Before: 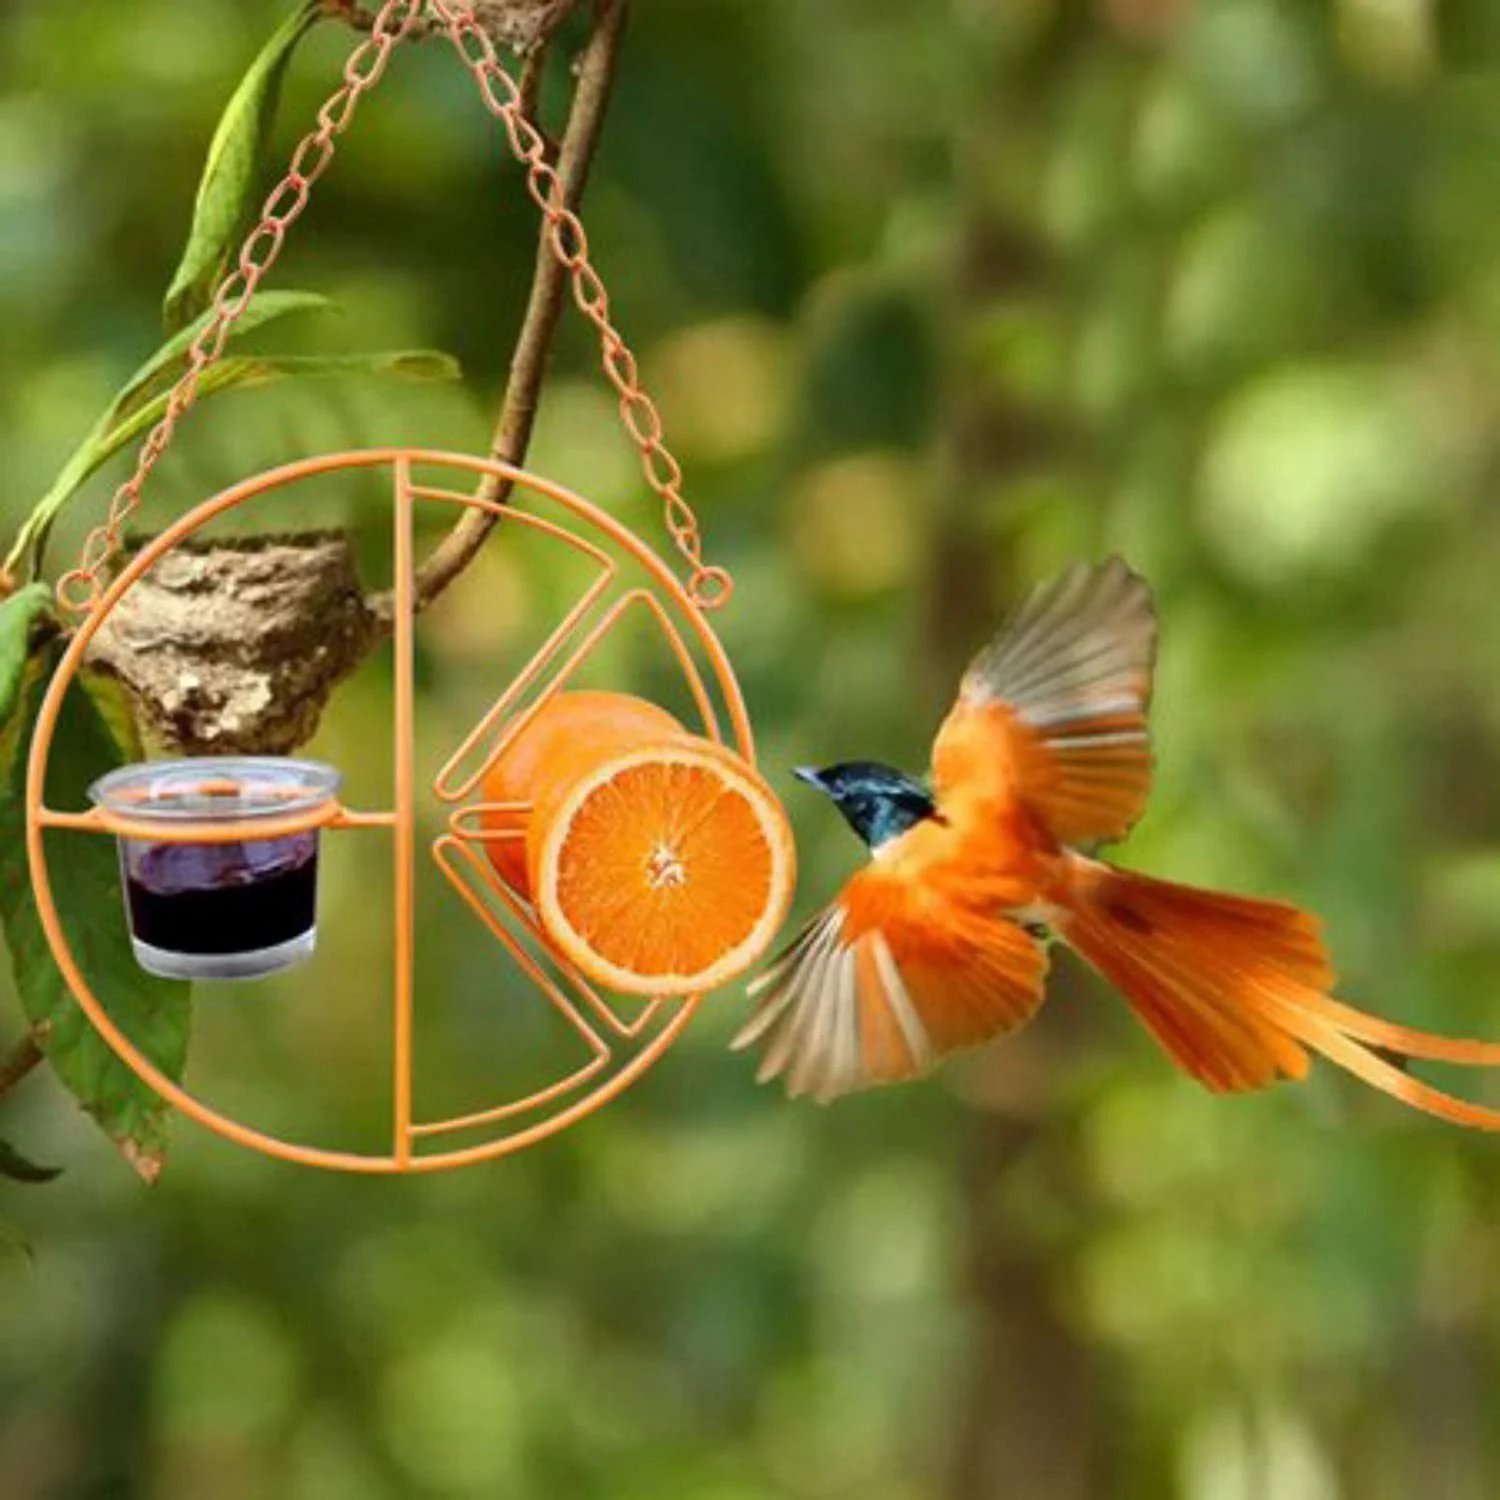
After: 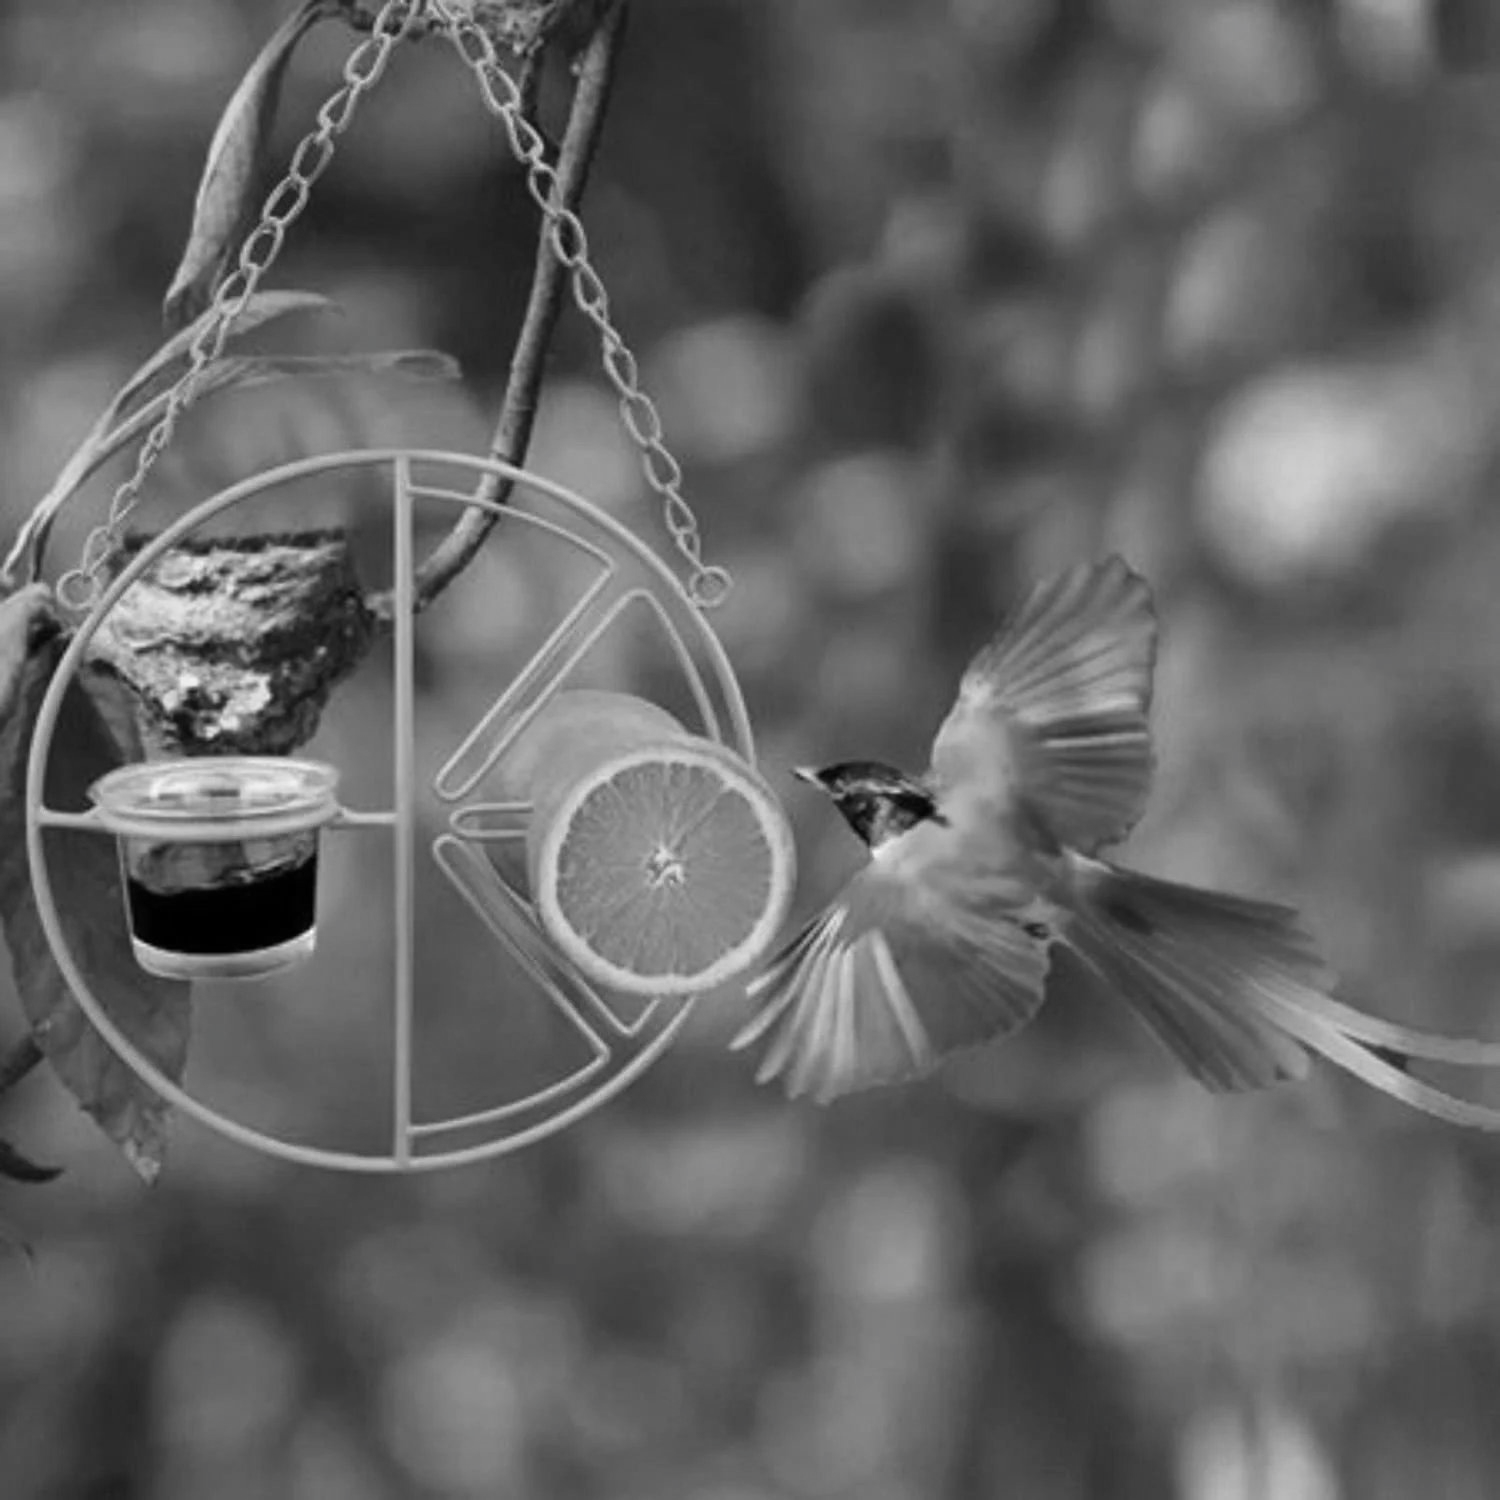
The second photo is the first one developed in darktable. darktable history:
color correction: highlights b* -0.025, saturation 0.984
color calibration: output gray [0.23, 0.37, 0.4, 0], gray › normalize channels true, x 0.37, y 0.382, temperature 4319.17 K, gamut compression 0.019
